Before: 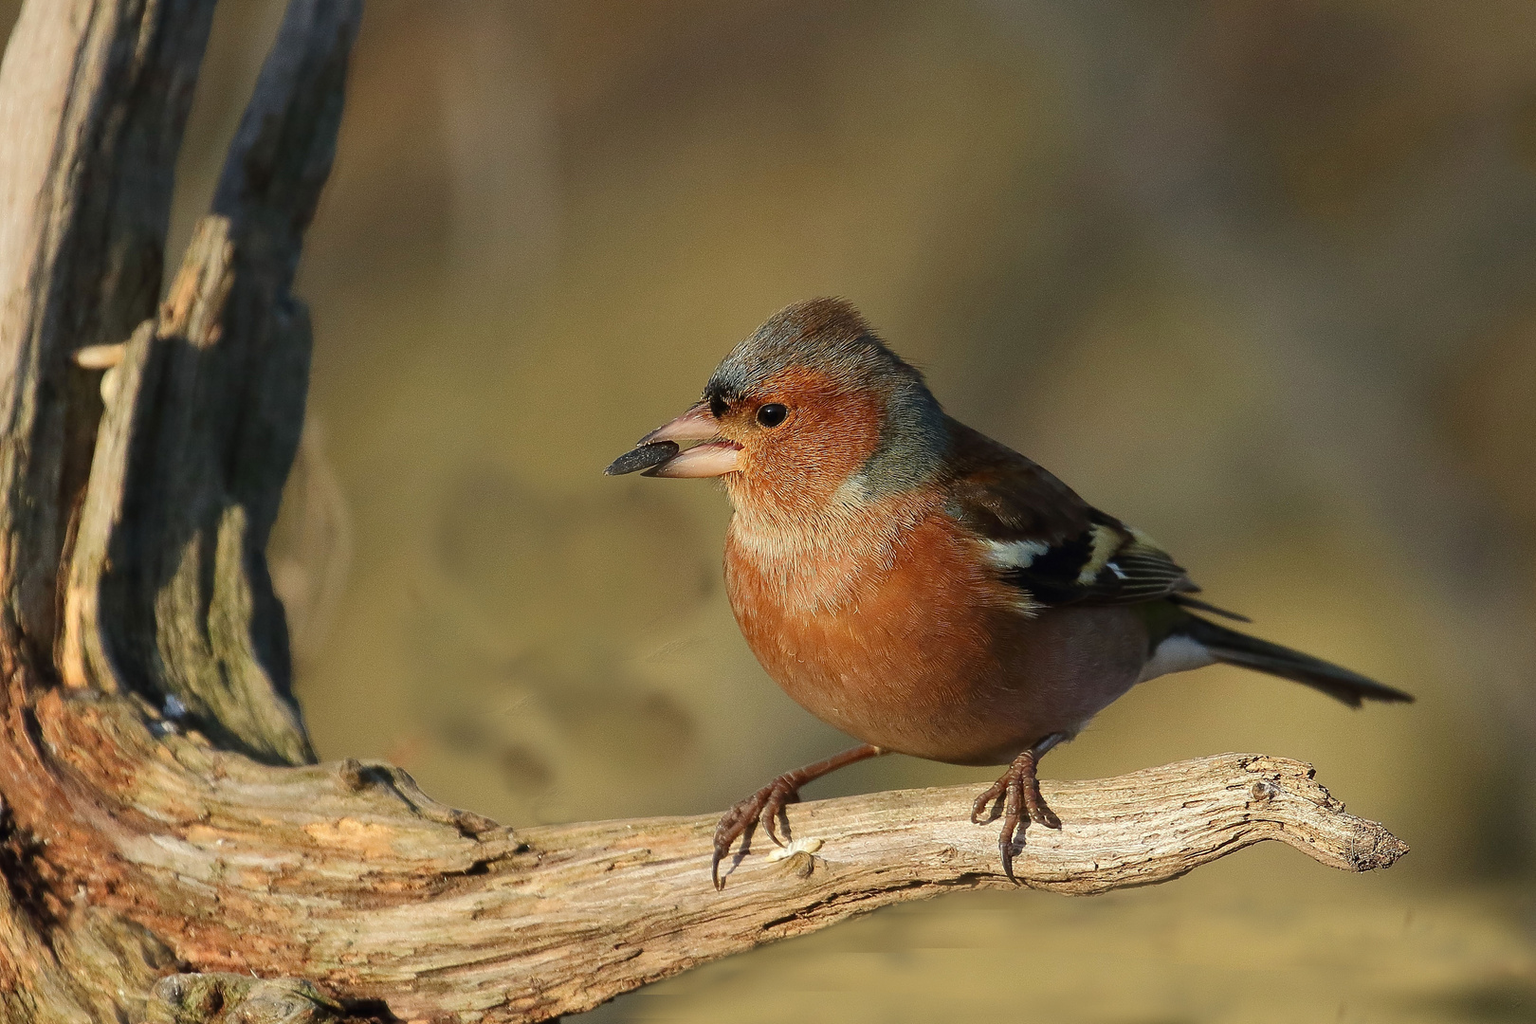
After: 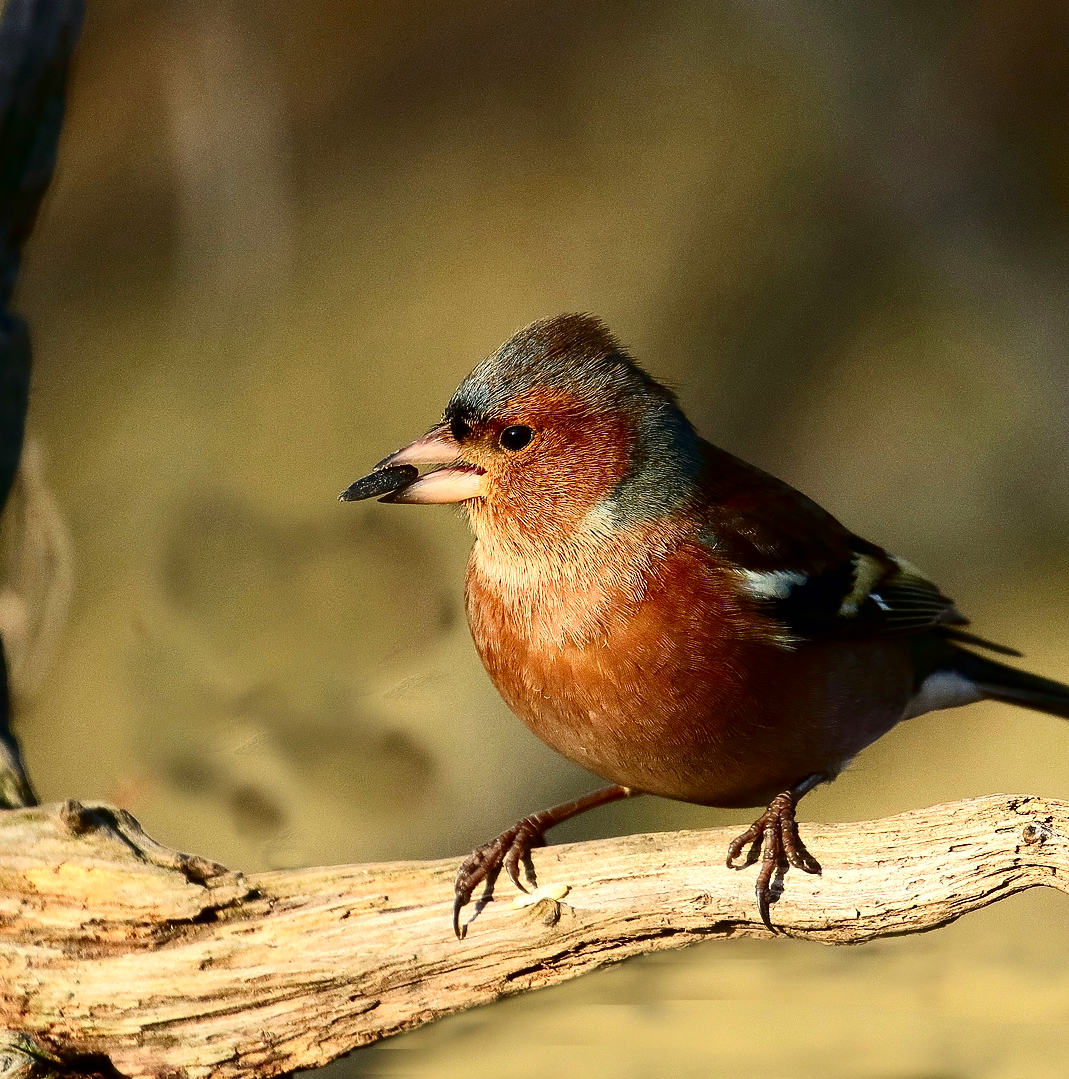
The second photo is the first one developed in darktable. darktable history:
contrast brightness saturation: contrast 0.326, brightness -0.084, saturation 0.174
crop and rotate: left 18.399%, right 15.589%
tone equalizer: -8 EV -0.454 EV, -7 EV -0.372 EV, -6 EV -0.346 EV, -5 EV -0.247 EV, -3 EV 0.237 EV, -2 EV 0.315 EV, -1 EV 0.371 EV, +0 EV 0.436 EV
